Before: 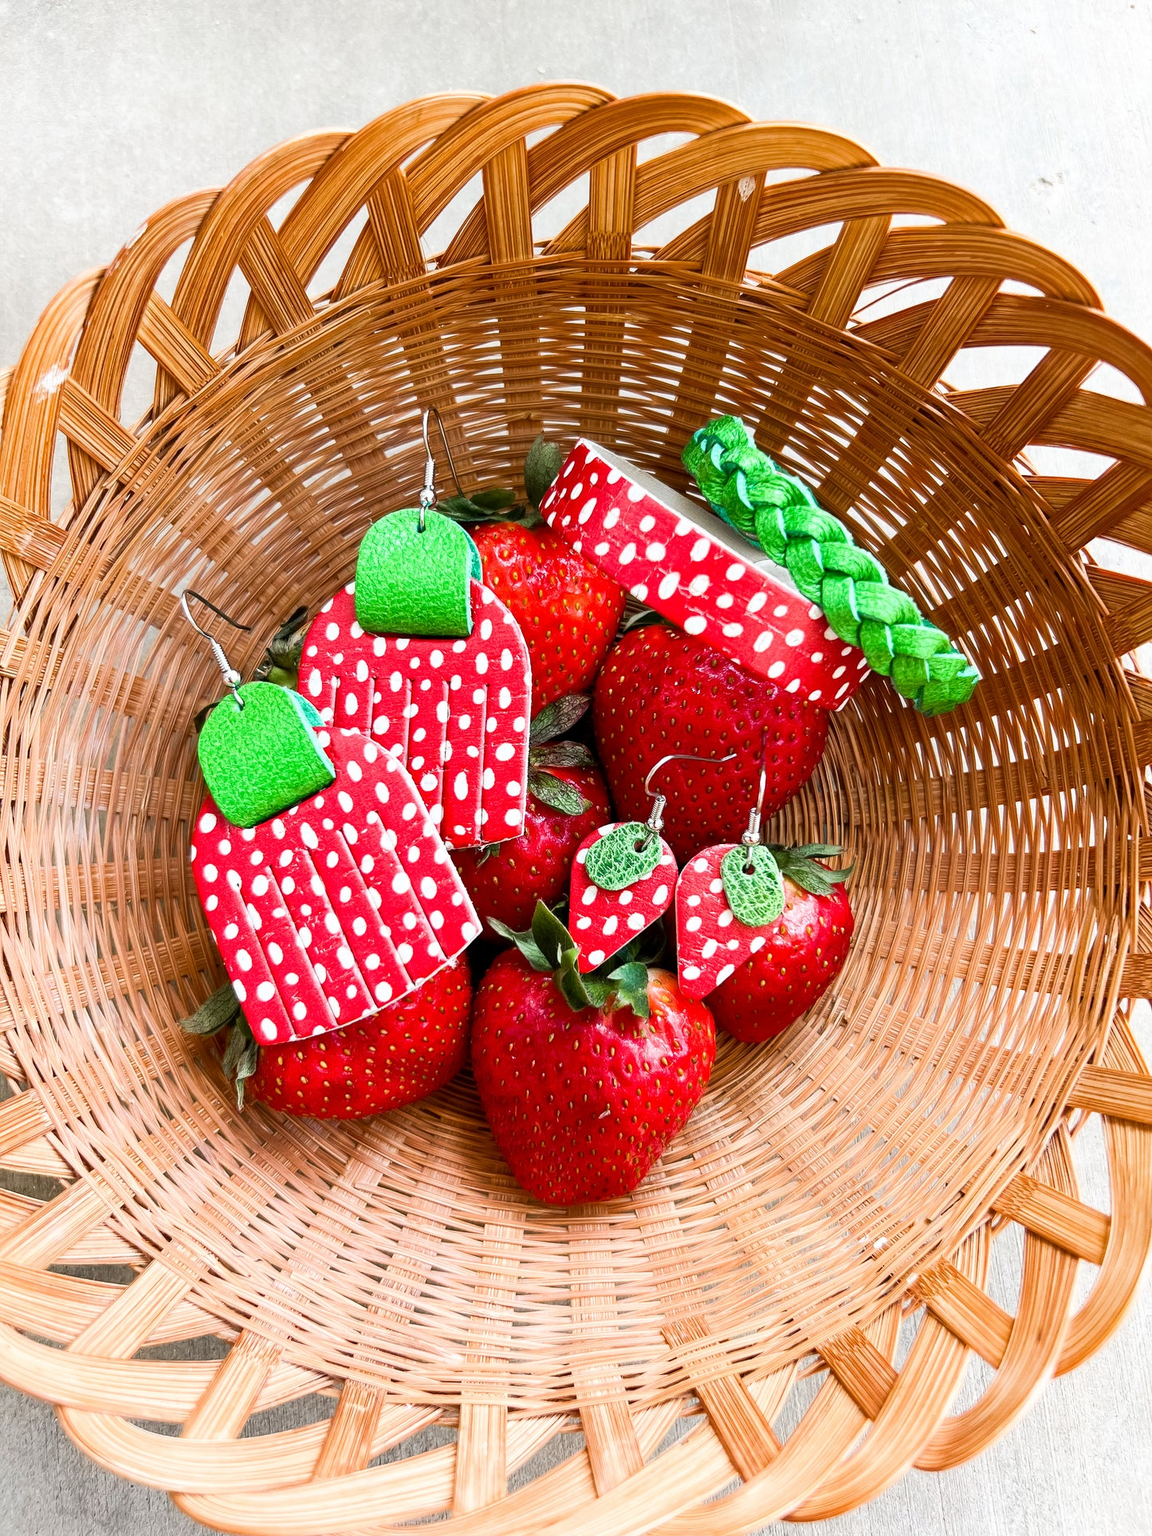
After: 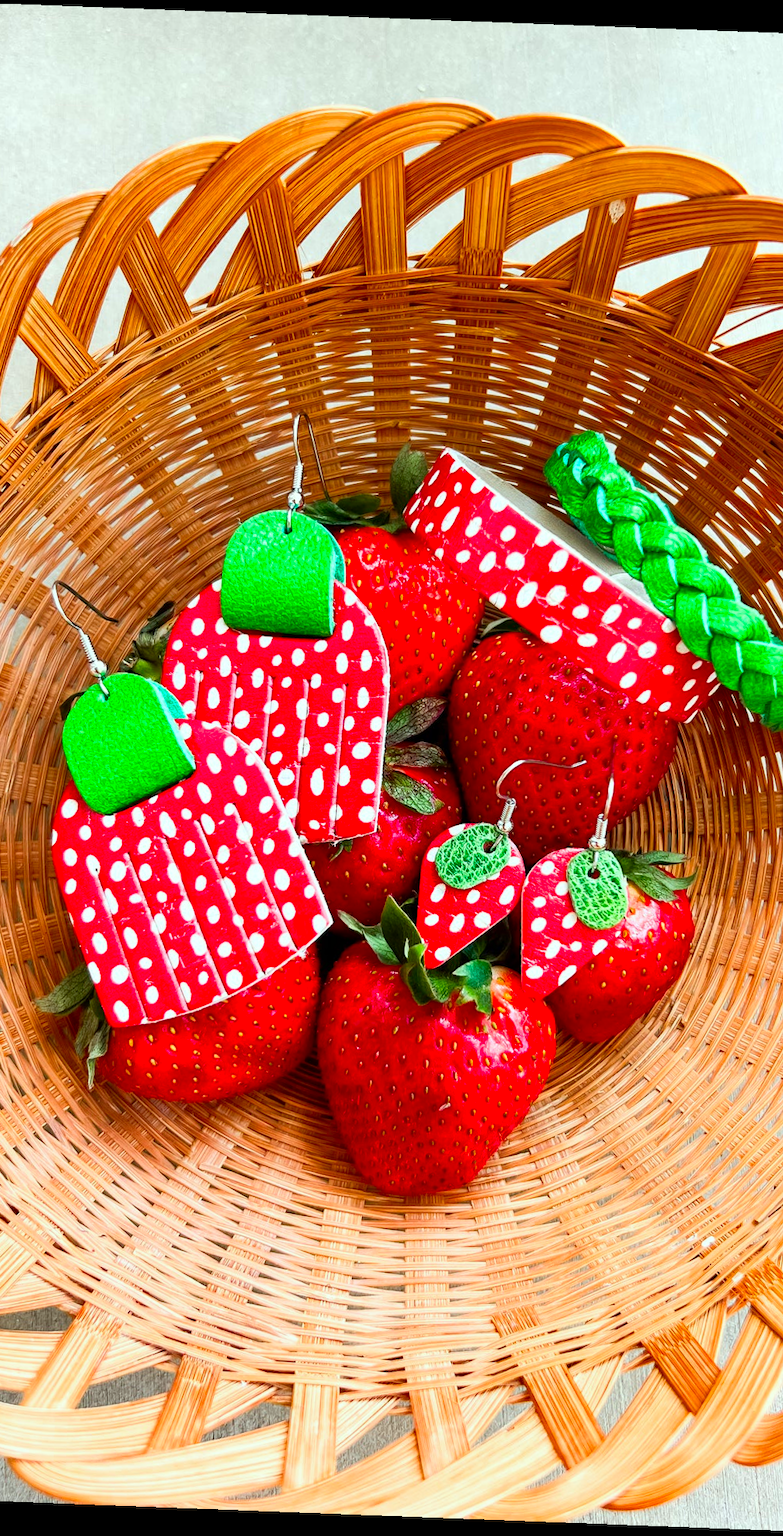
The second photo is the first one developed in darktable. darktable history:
crop and rotate: left 13.537%, right 19.796%
contrast brightness saturation: saturation 0.5
color correction: highlights a* -6.69, highlights b* 0.49
rotate and perspective: rotation 2.17°, automatic cropping off
